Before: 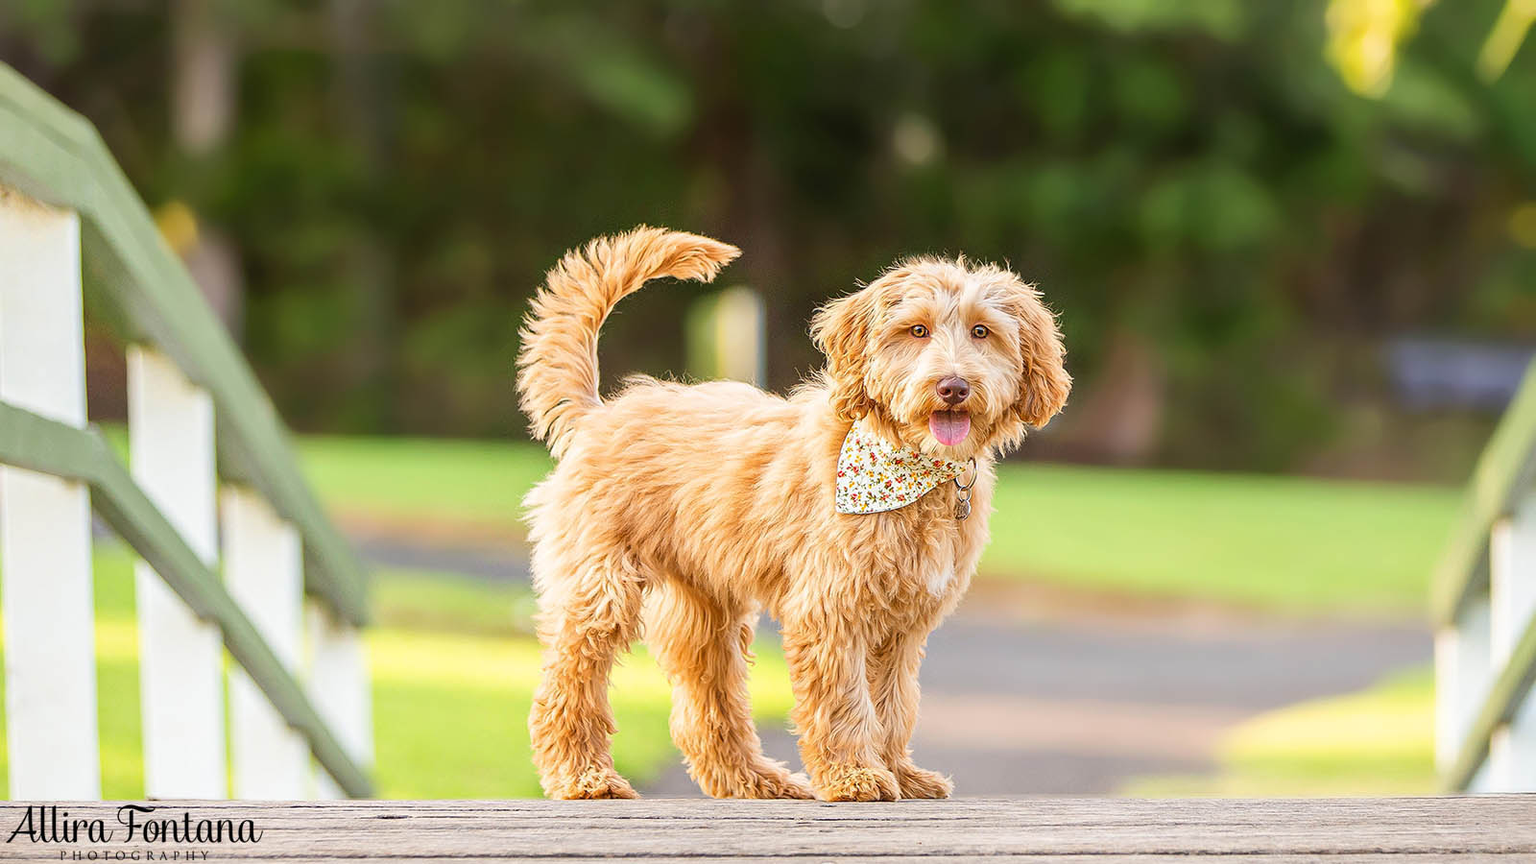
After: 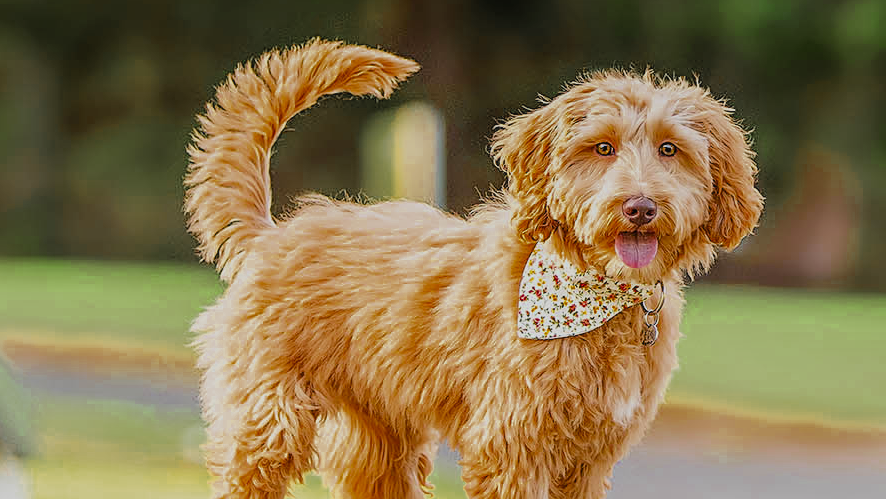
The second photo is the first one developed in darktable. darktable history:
sharpen: on, module defaults
crop and rotate: left 22.076%, top 21.853%, right 22.524%, bottom 22.617%
color zones: curves: ch0 [(0.11, 0.396) (0.195, 0.36) (0.25, 0.5) (0.303, 0.412) (0.357, 0.544) (0.75, 0.5) (0.967, 0.328)]; ch1 [(0, 0.468) (0.112, 0.512) (0.202, 0.6) (0.25, 0.5) (0.307, 0.352) (0.357, 0.544) (0.75, 0.5) (0.963, 0.524)]
local contrast: detail 109%
filmic rgb: black relative exposure -7.65 EV, white relative exposure 4.56 EV, threshold 3.04 EV, structure ↔ texture 99.85%, hardness 3.61, contrast 0.995, color science v6 (2022), enable highlight reconstruction true
